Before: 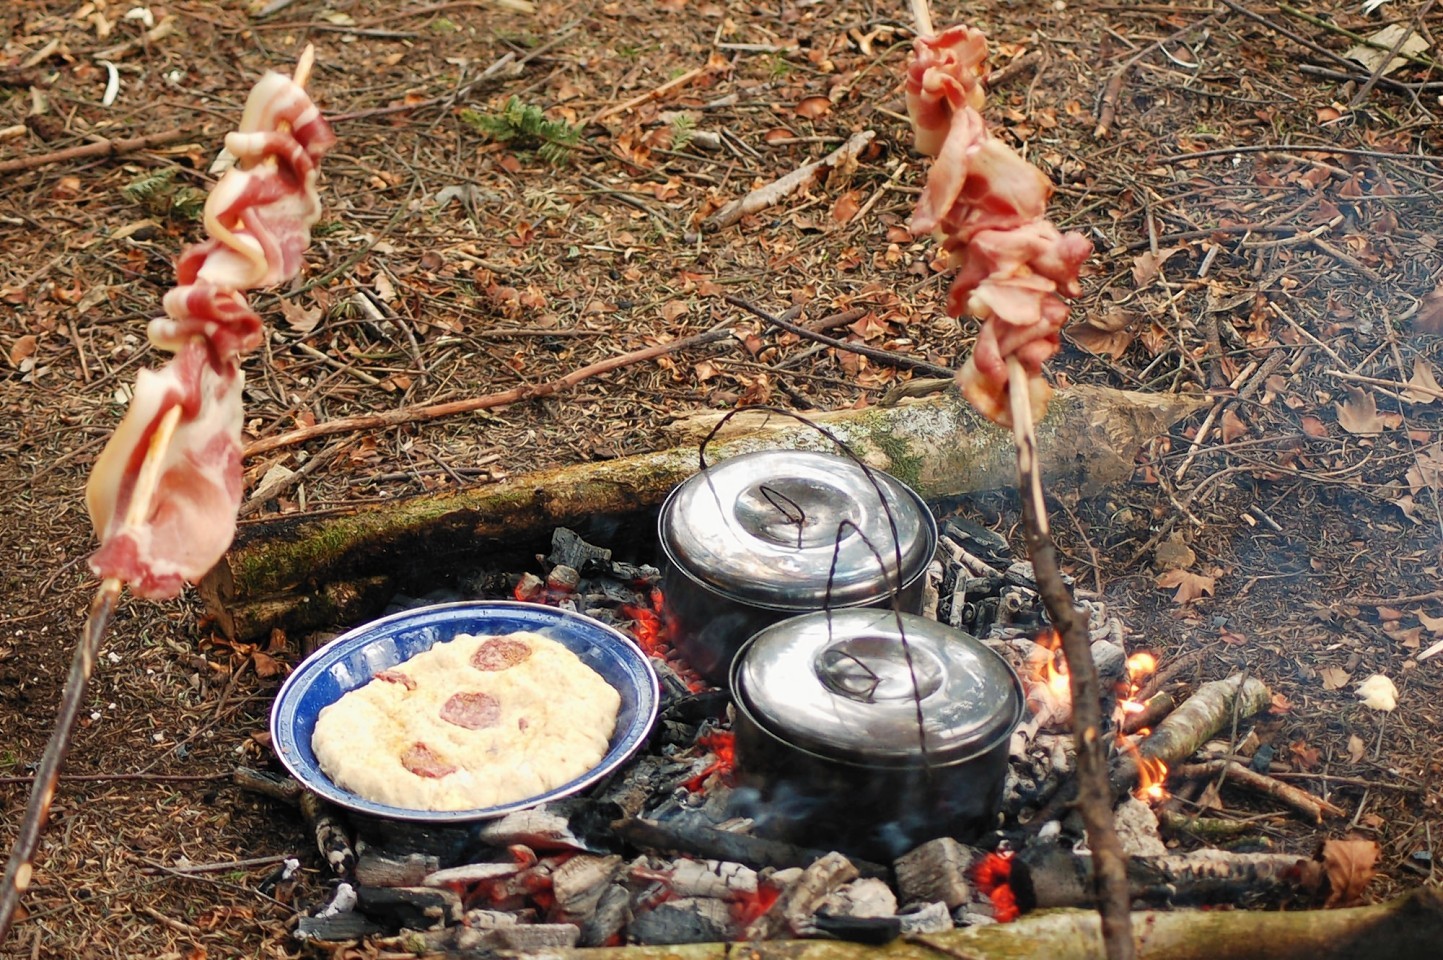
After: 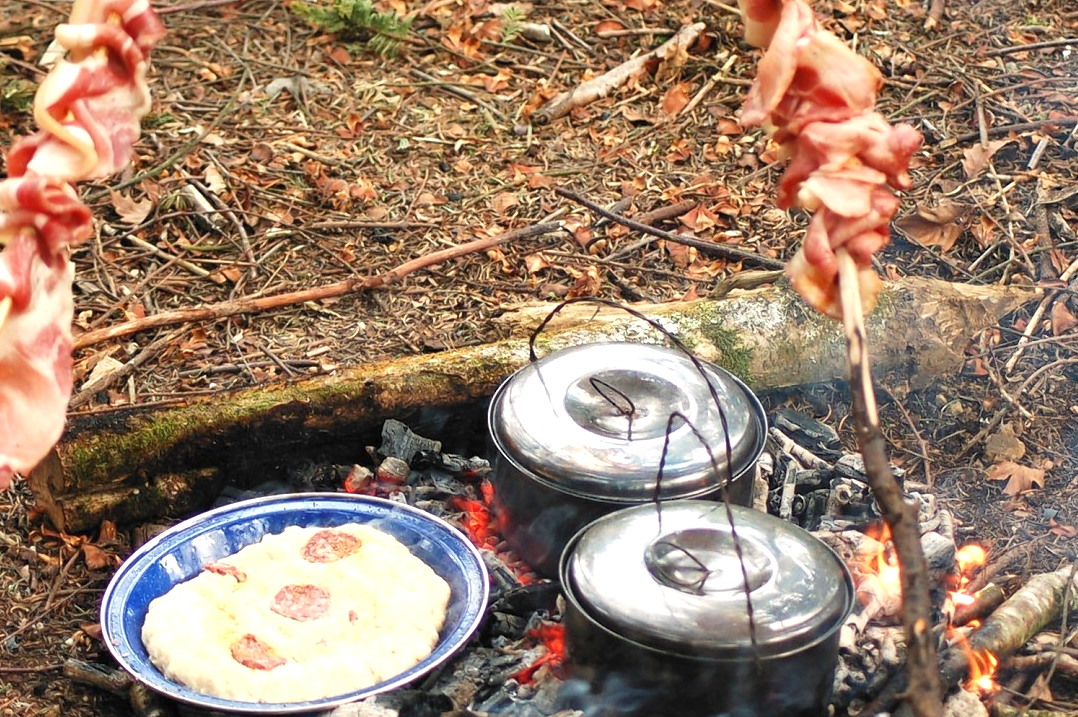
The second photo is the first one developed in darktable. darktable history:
exposure: exposure 0.556 EV, compensate highlight preservation false
shadows and highlights: shadows 25, highlights -25
crop and rotate: left 11.831%, top 11.346%, right 13.429%, bottom 13.899%
